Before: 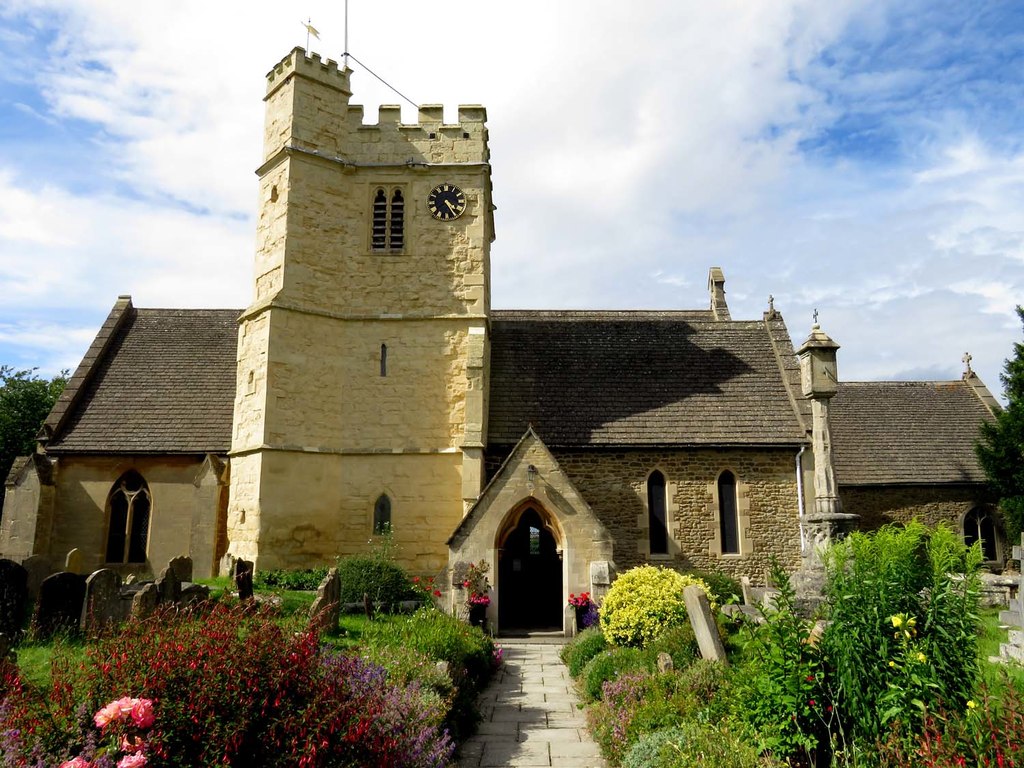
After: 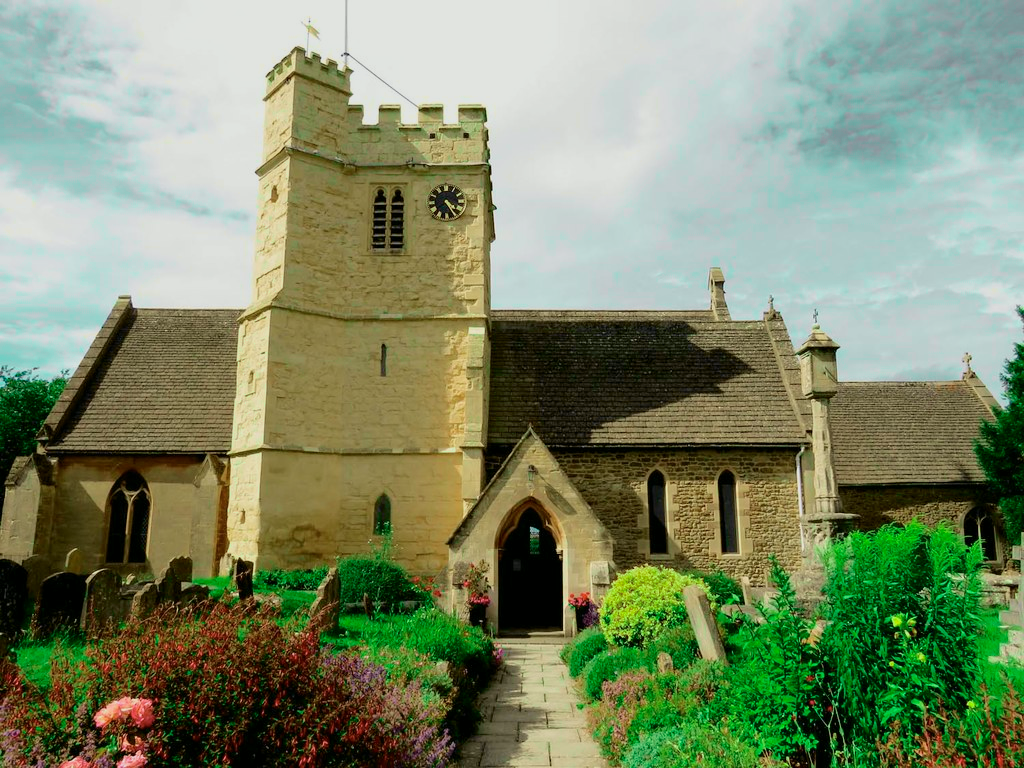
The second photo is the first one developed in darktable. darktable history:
tone curve: curves: ch0 [(0, 0) (0.402, 0.473) (0.673, 0.68) (0.899, 0.832) (0.999, 0.903)]; ch1 [(0, 0) (0.405, 0.254) (0.481, 0.427) (0.498, 0.49) (0.507, 0.5) (0.53, 0.532) (0.582, 0.583) (0.68, 0.672) (0.791, 0.748) (1, 0.896)]; ch2 [(0, 0) (0.199, 0.414) (0.438, 0.49) (0.496, 0.501) (0.515, 0.546) (0.577, 0.605) (0.632, 0.649) (0.717, 0.727) (0.845, 0.855) (0.998, 0.977)], color space Lab, independent channels, preserve colors none
